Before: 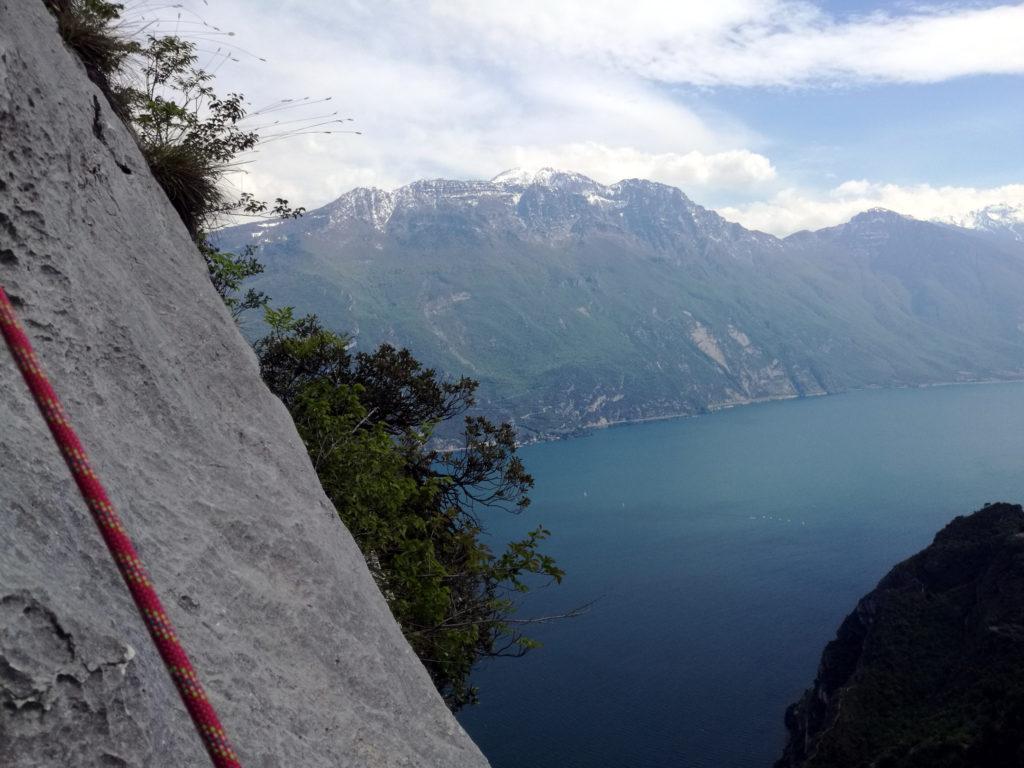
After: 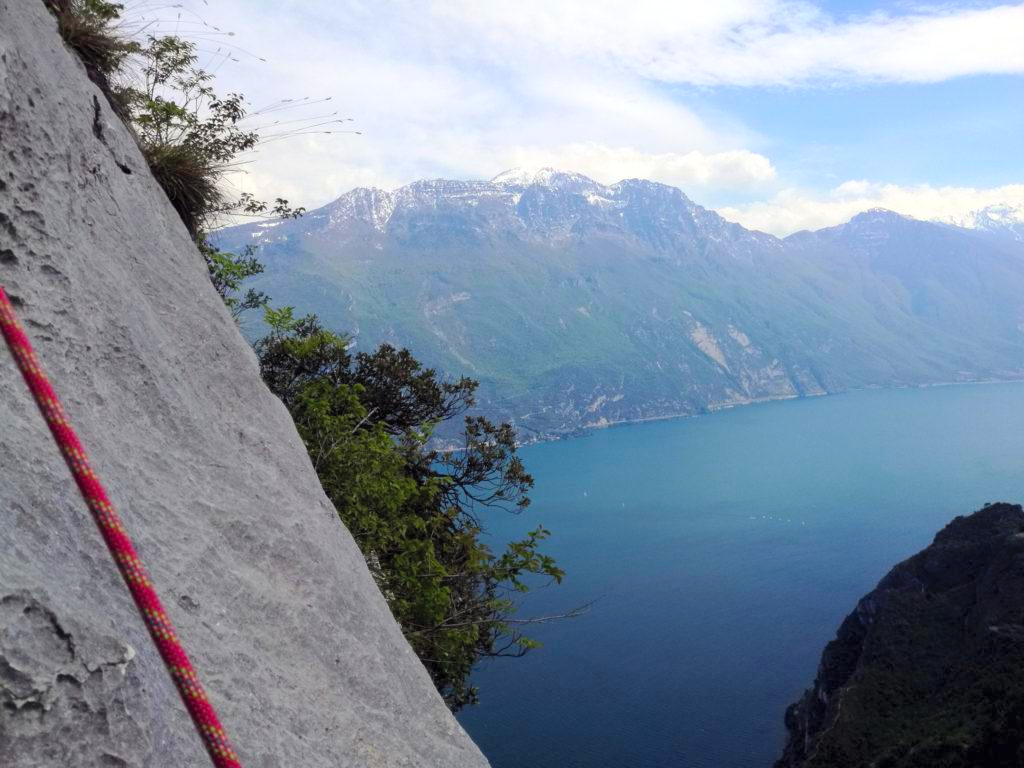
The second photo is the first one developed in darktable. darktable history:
contrast brightness saturation: contrast 0.068, brightness 0.18, saturation 0.396
